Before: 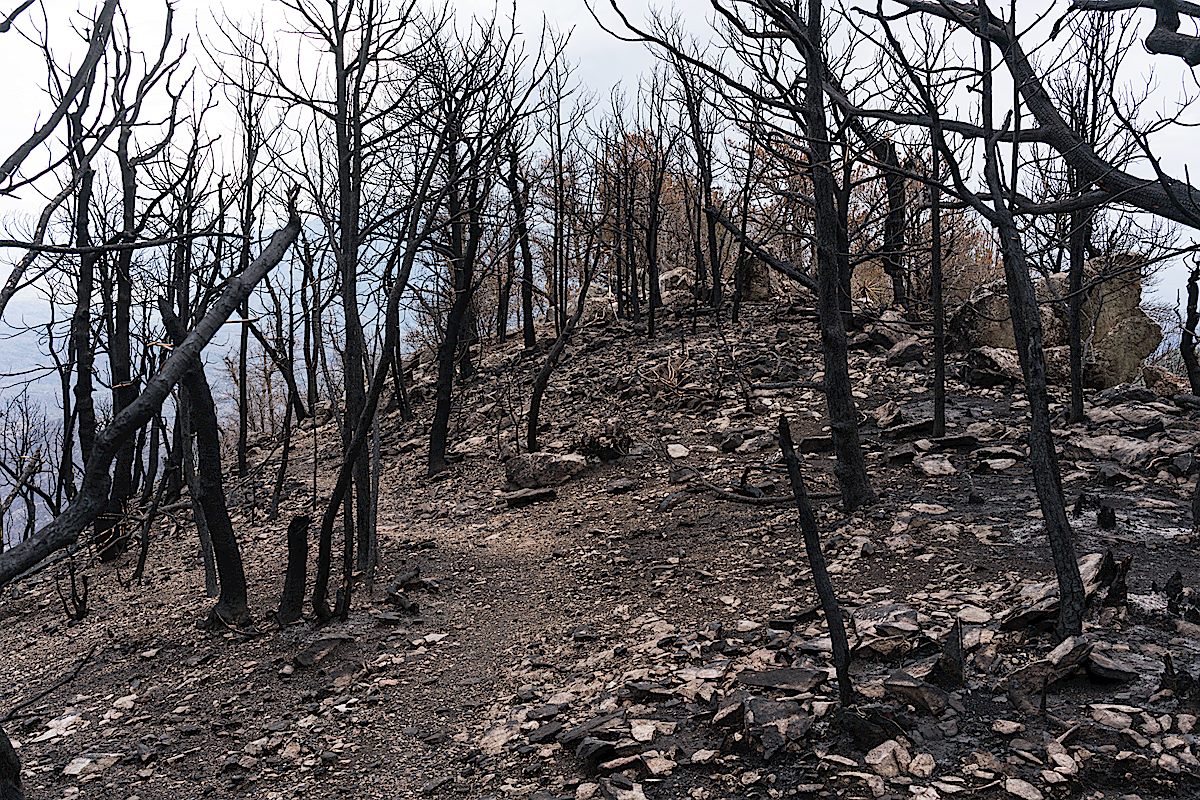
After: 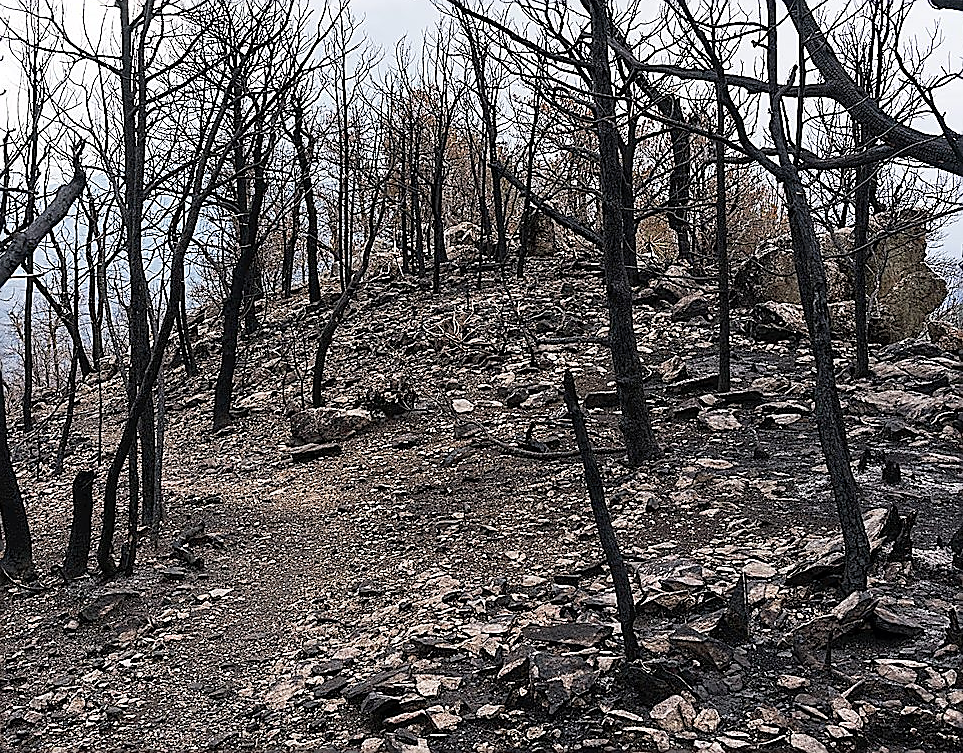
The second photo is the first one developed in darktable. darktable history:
sharpen: radius 1.4, amount 1.25, threshold 0.7
crop and rotate: left 17.959%, top 5.771%, right 1.742%
